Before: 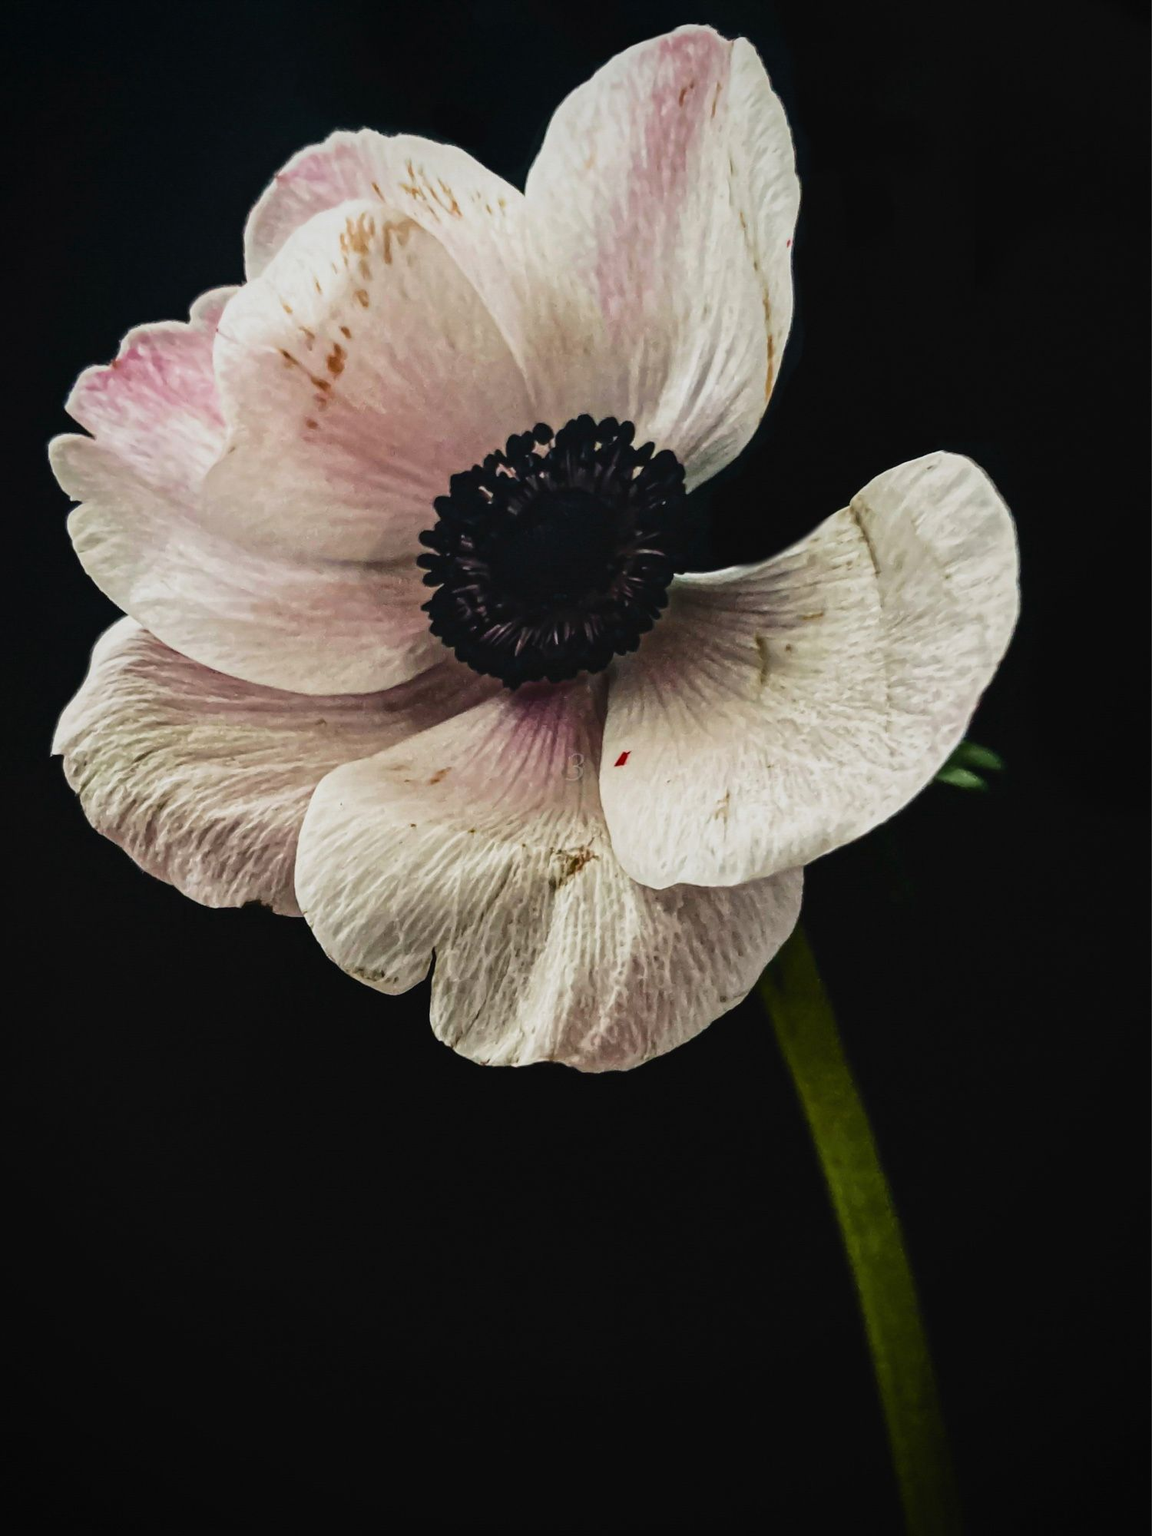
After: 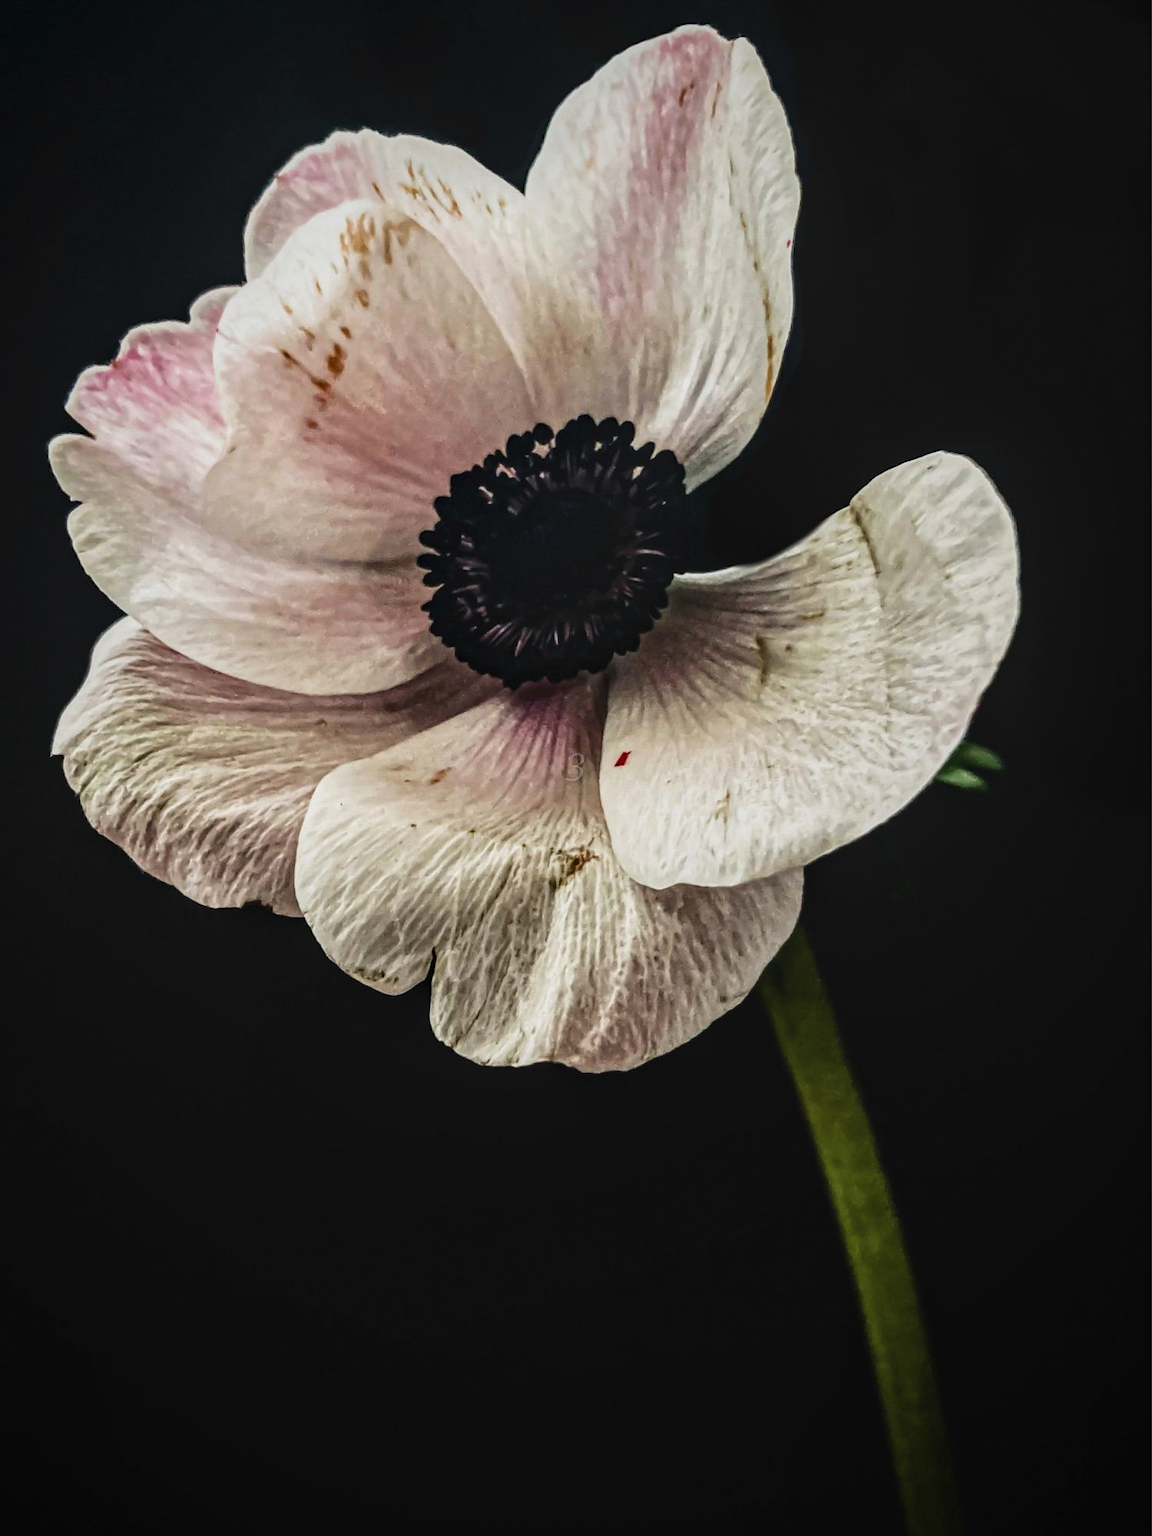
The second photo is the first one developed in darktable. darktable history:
color balance rgb: shadows lift › luminance -10%, highlights gain › luminance 10%, saturation formula JzAzBz (2021)
local contrast: on, module defaults
